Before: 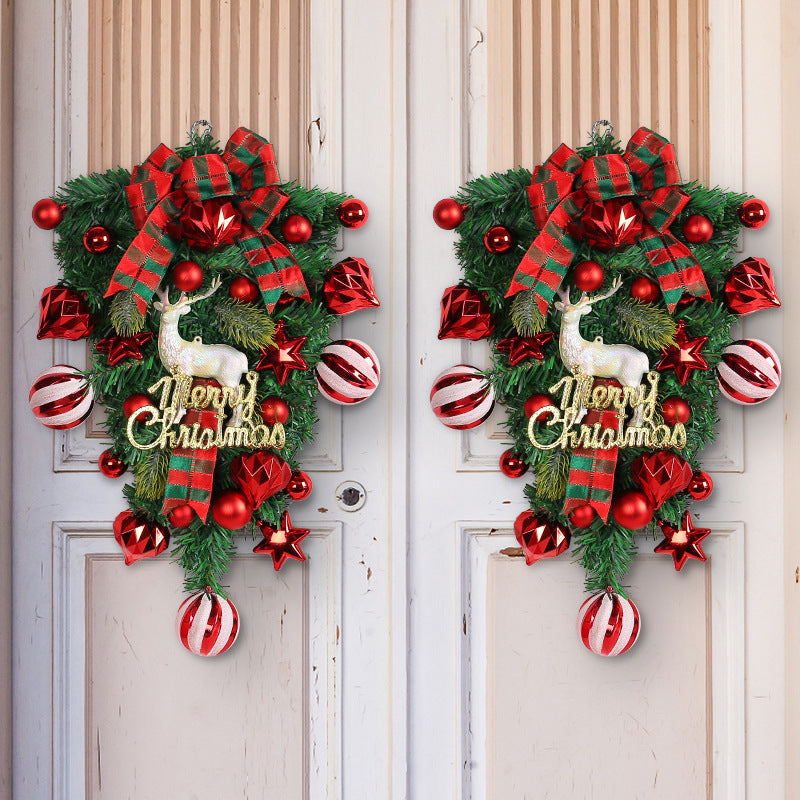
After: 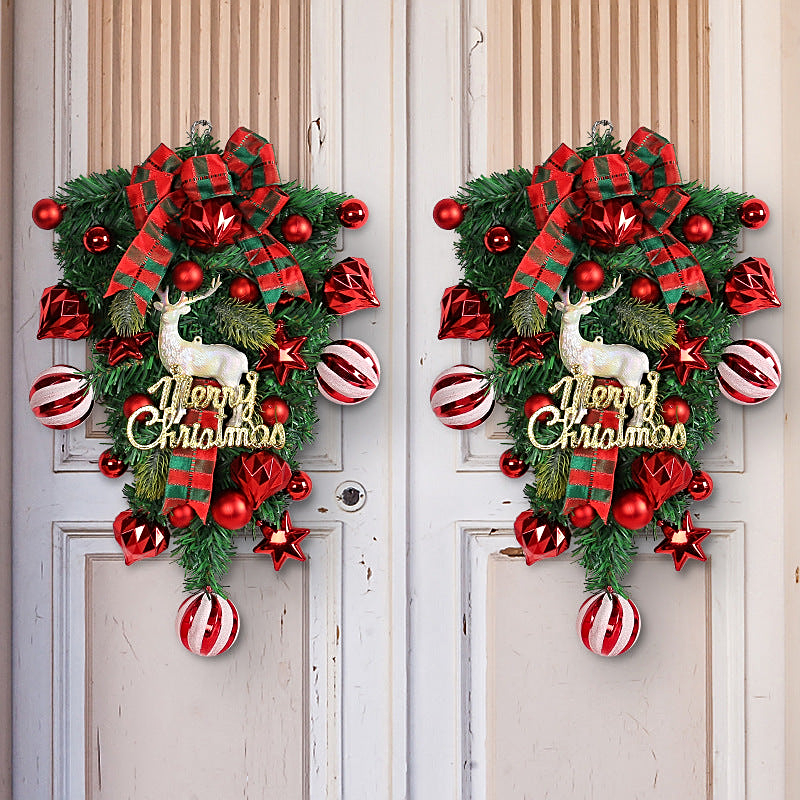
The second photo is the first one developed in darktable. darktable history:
sharpen: on, module defaults
shadows and highlights: shadows 32, highlights -32, soften with gaussian
